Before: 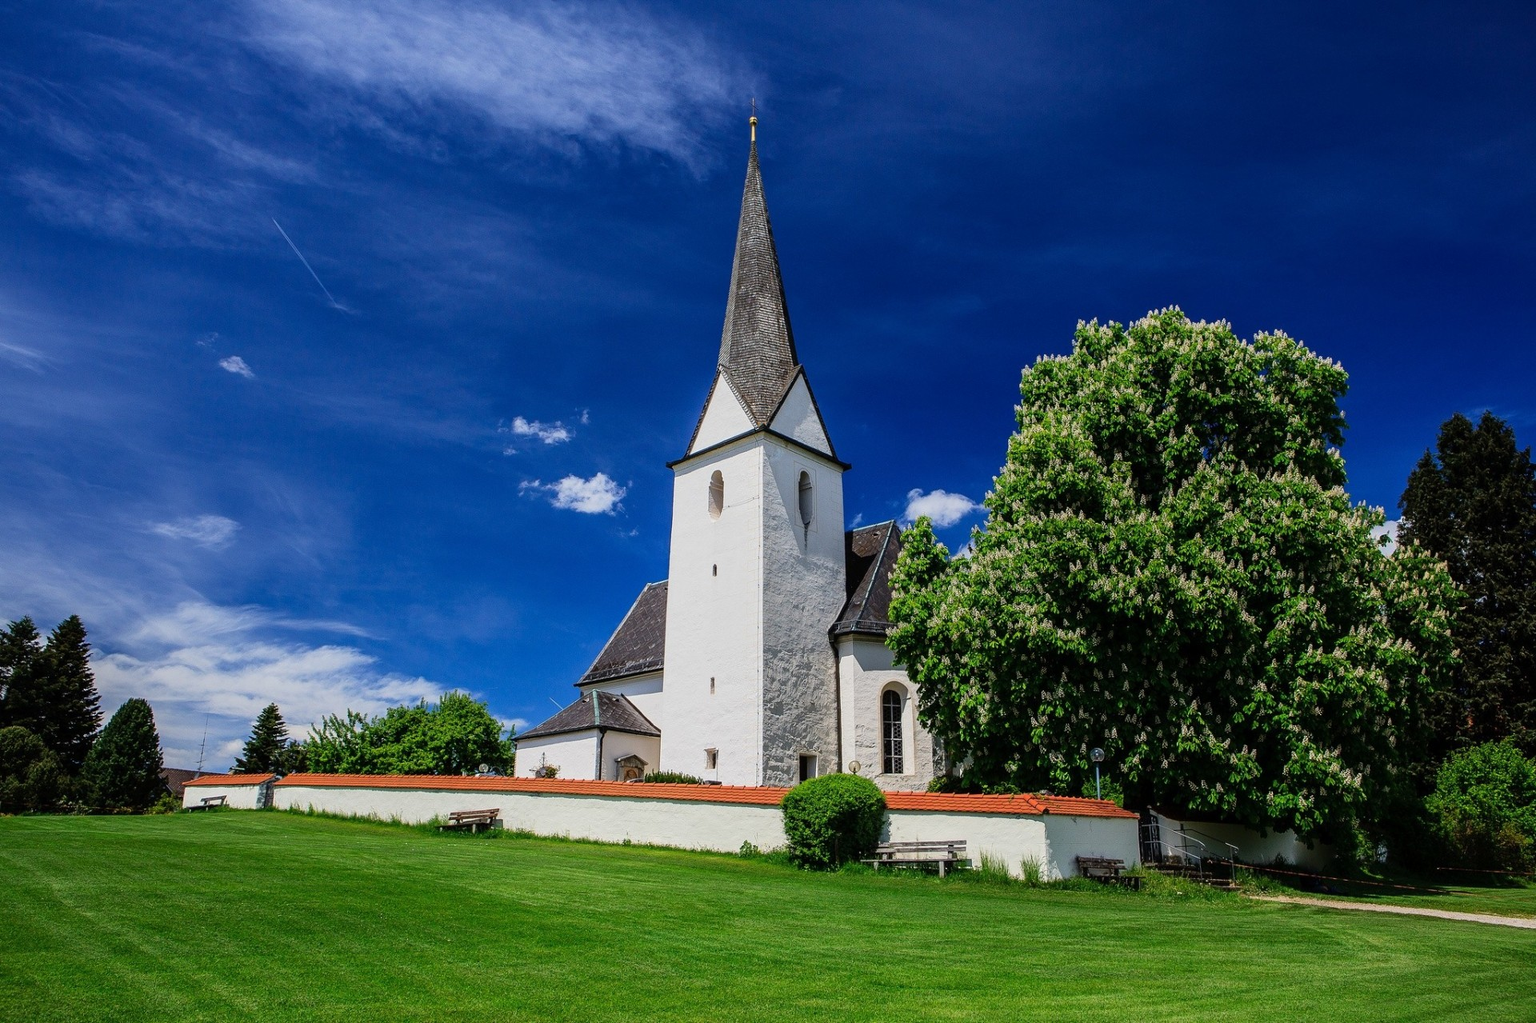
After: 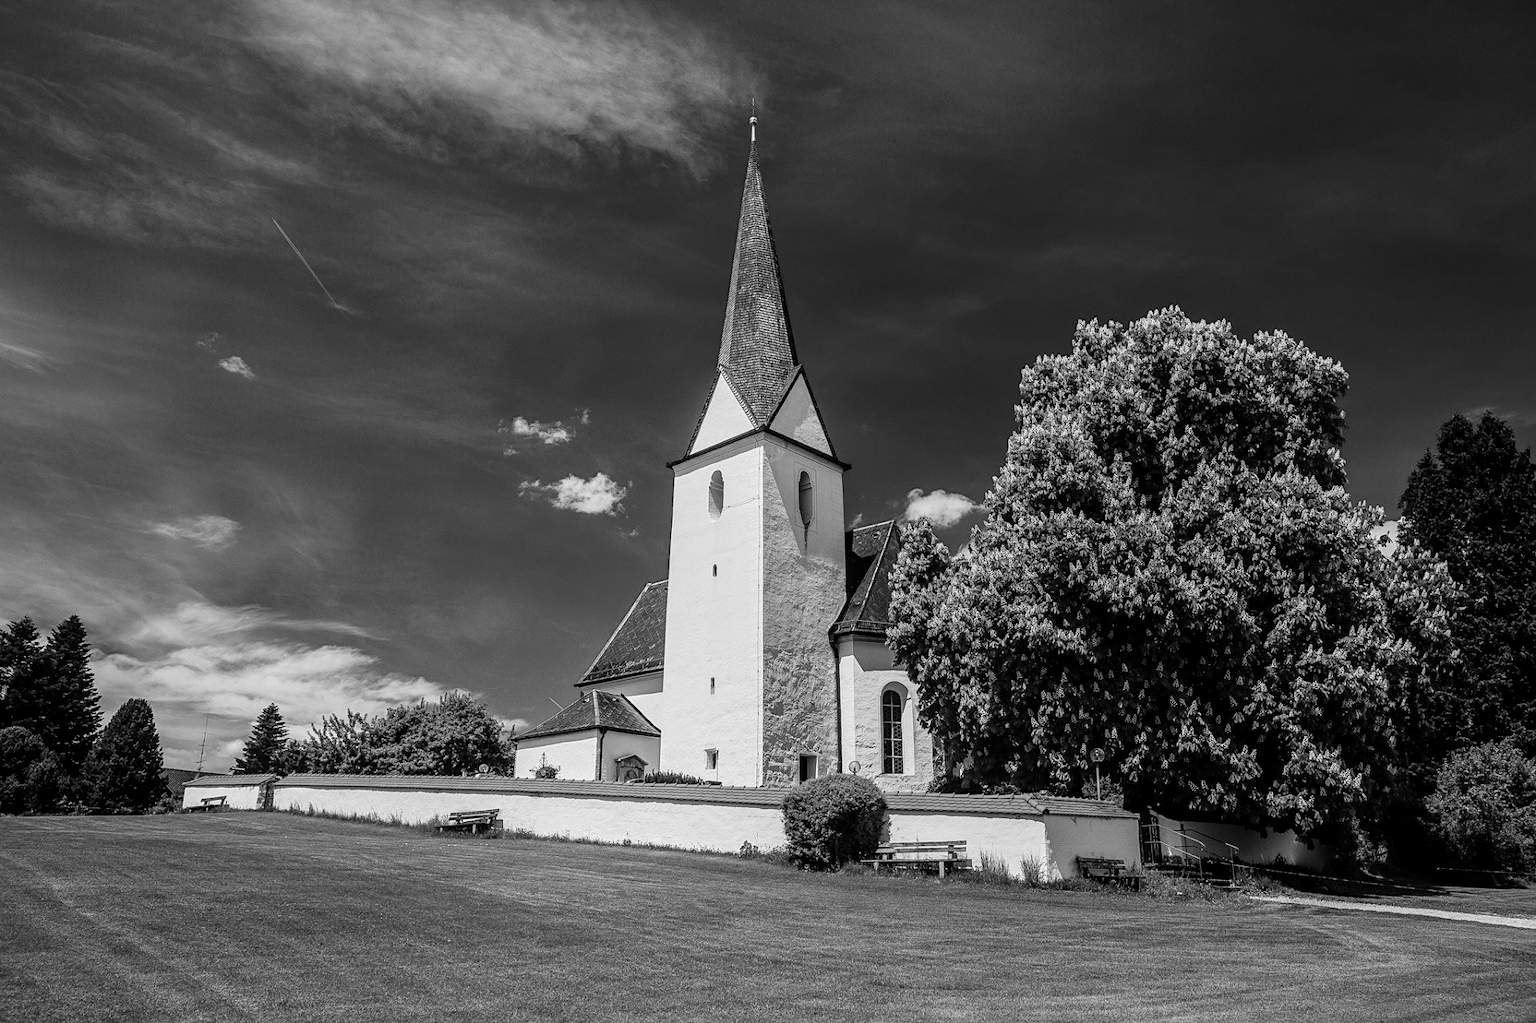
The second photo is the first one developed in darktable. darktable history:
monochrome: size 3.1
white balance: red 1.127, blue 0.943
sharpen: amount 0.2
local contrast: on, module defaults
velvia: on, module defaults
